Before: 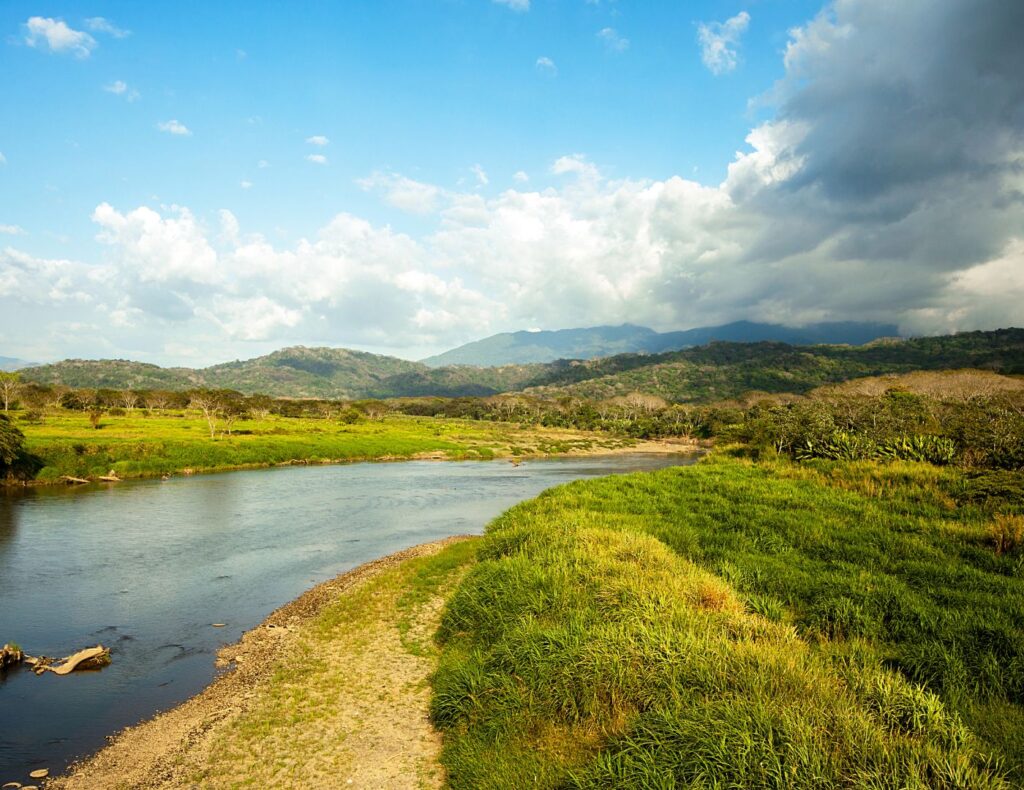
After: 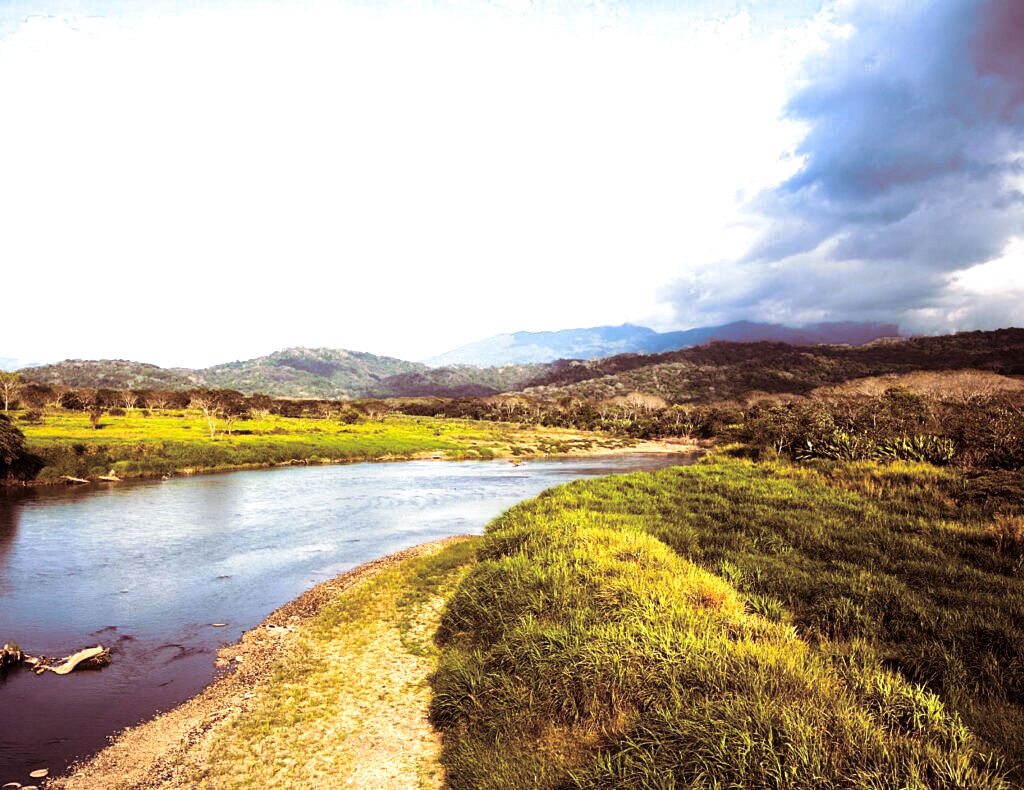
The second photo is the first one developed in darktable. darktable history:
white balance: red 1.042, blue 1.17
split-toning: on, module defaults
tone equalizer: -8 EV -0.75 EV, -7 EV -0.7 EV, -6 EV -0.6 EV, -5 EV -0.4 EV, -3 EV 0.4 EV, -2 EV 0.6 EV, -1 EV 0.7 EV, +0 EV 0.75 EV, edges refinement/feathering 500, mask exposure compensation -1.57 EV, preserve details no
